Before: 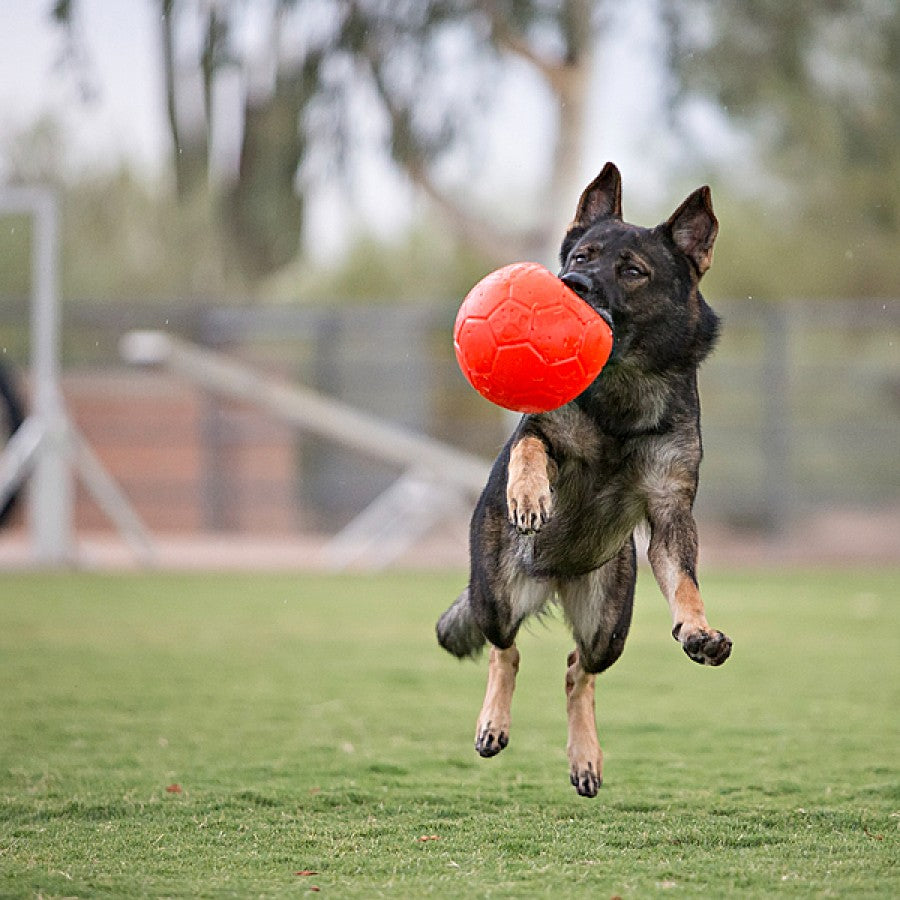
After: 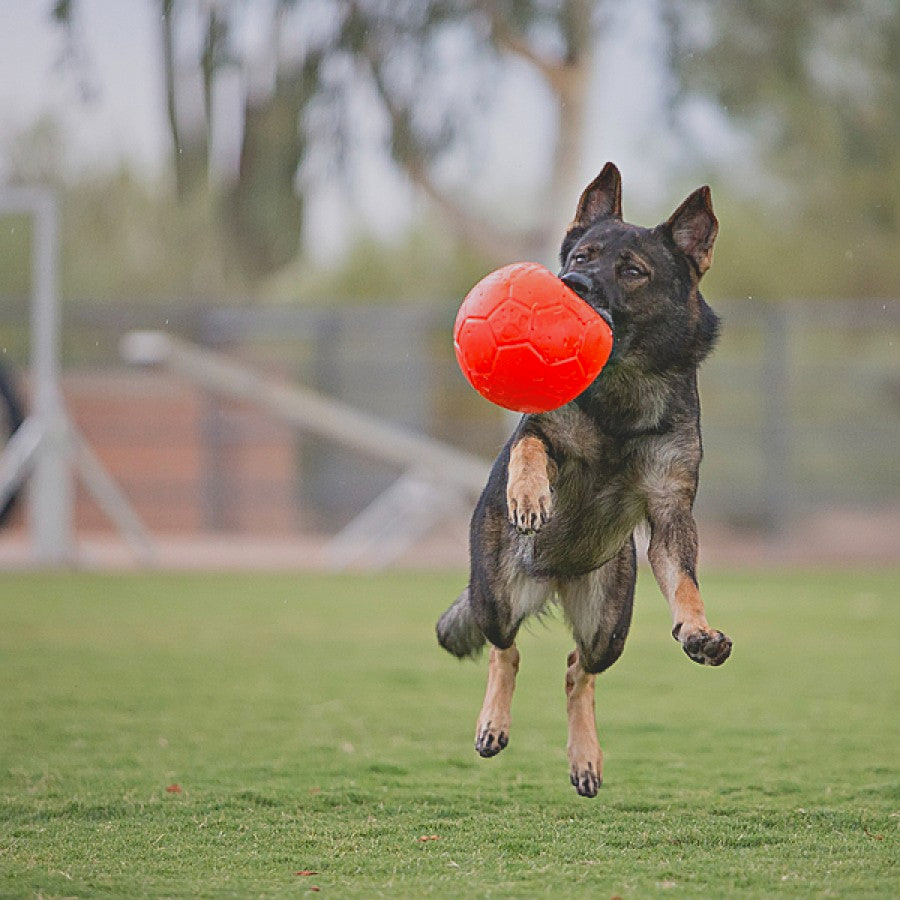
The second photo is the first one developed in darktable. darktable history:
sharpen: amount 0.2
contrast brightness saturation: contrast -0.28
